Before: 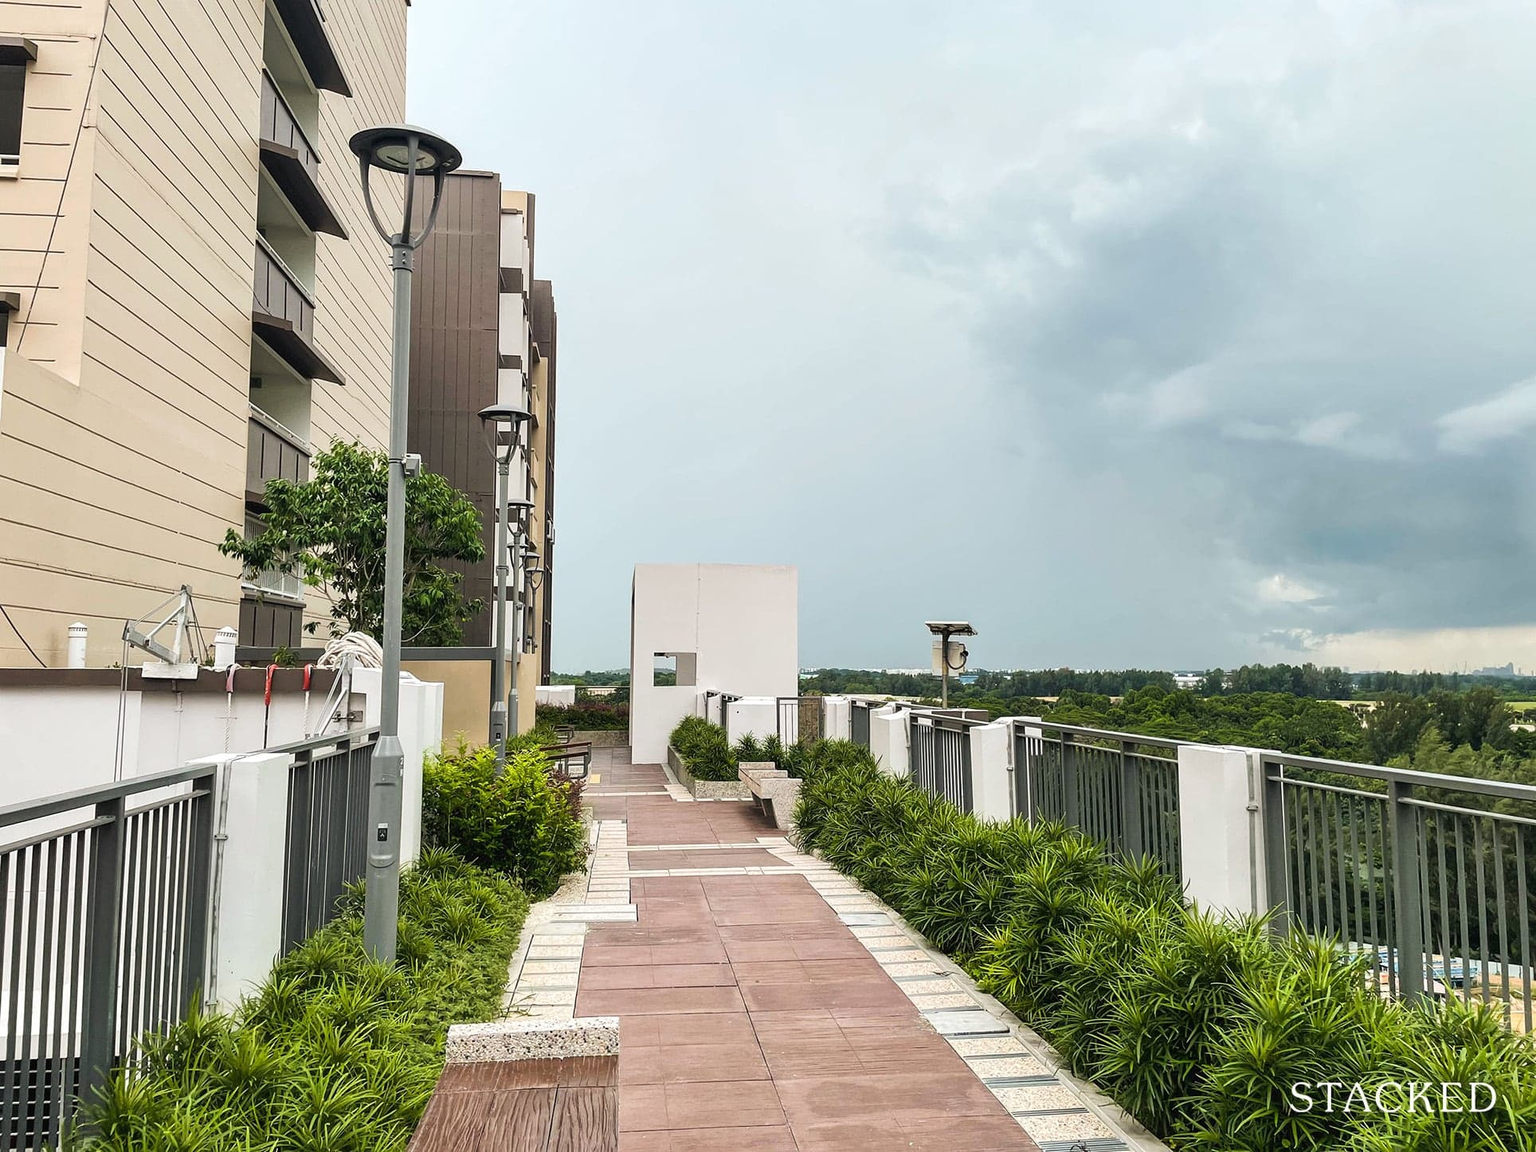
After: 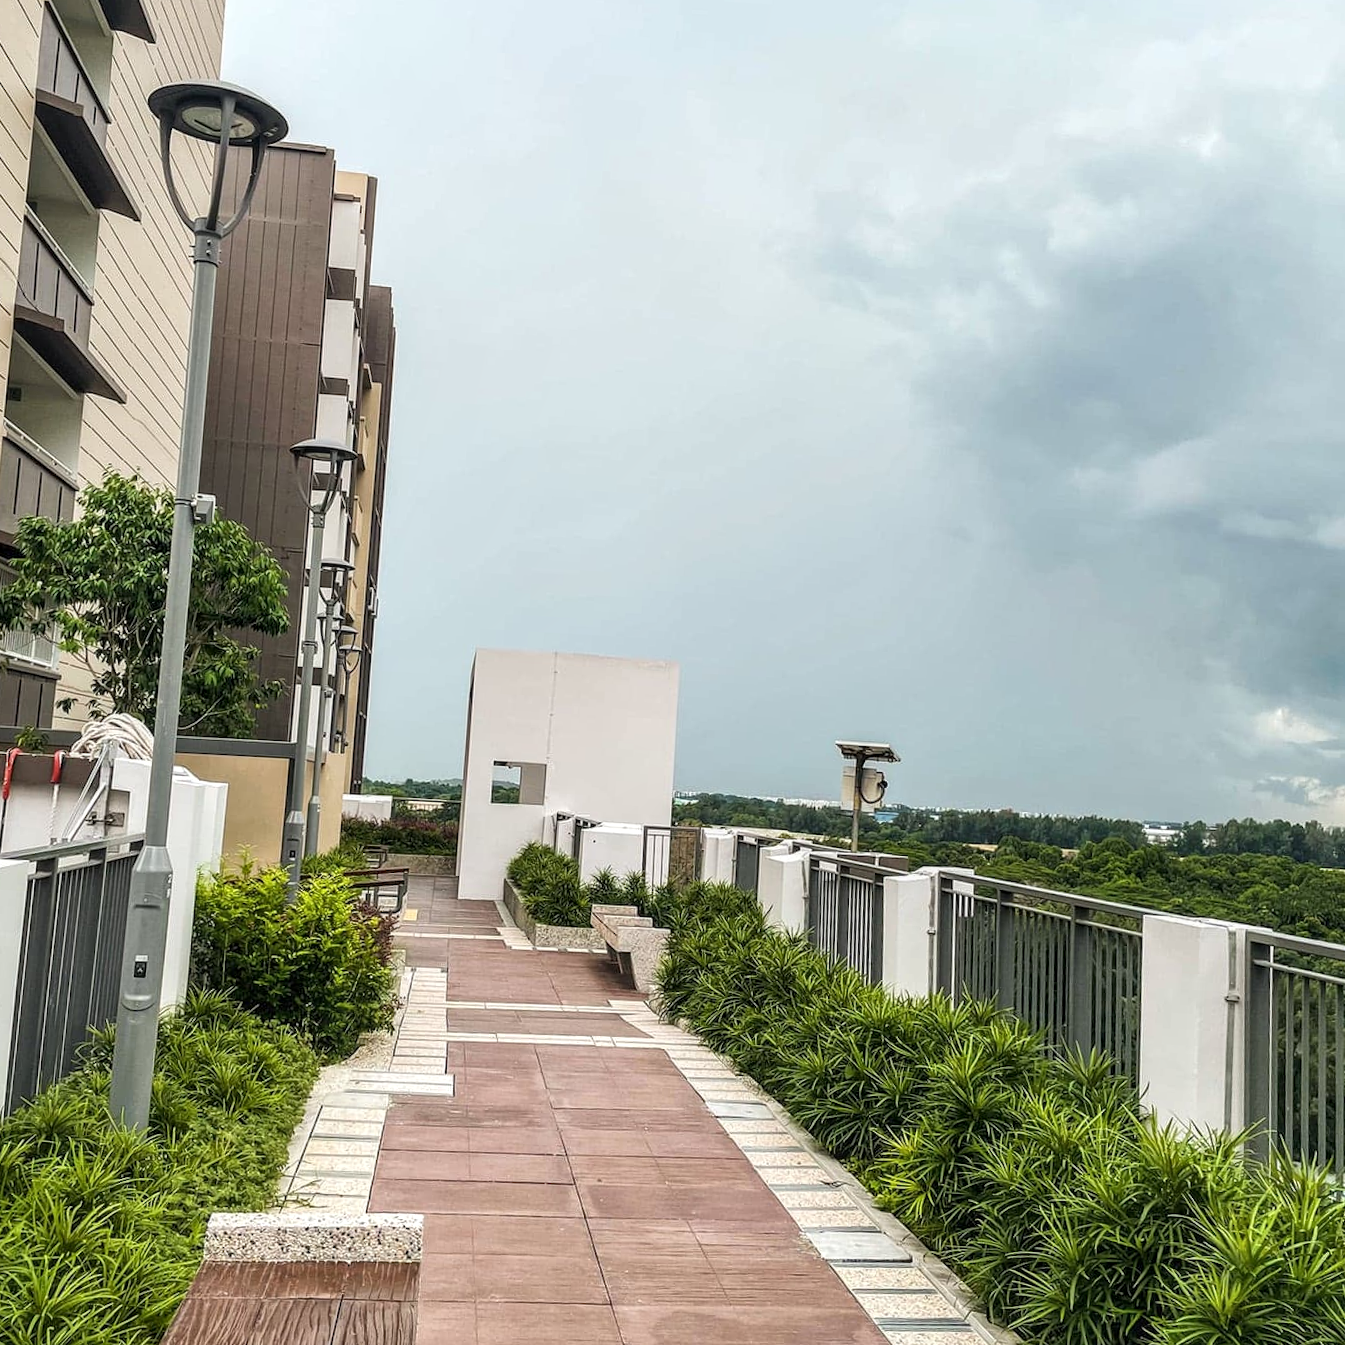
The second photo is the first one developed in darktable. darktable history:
crop and rotate: angle -3.27°, left 14.277%, top 0.028%, right 10.766%, bottom 0.028%
local contrast: on, module defaults
